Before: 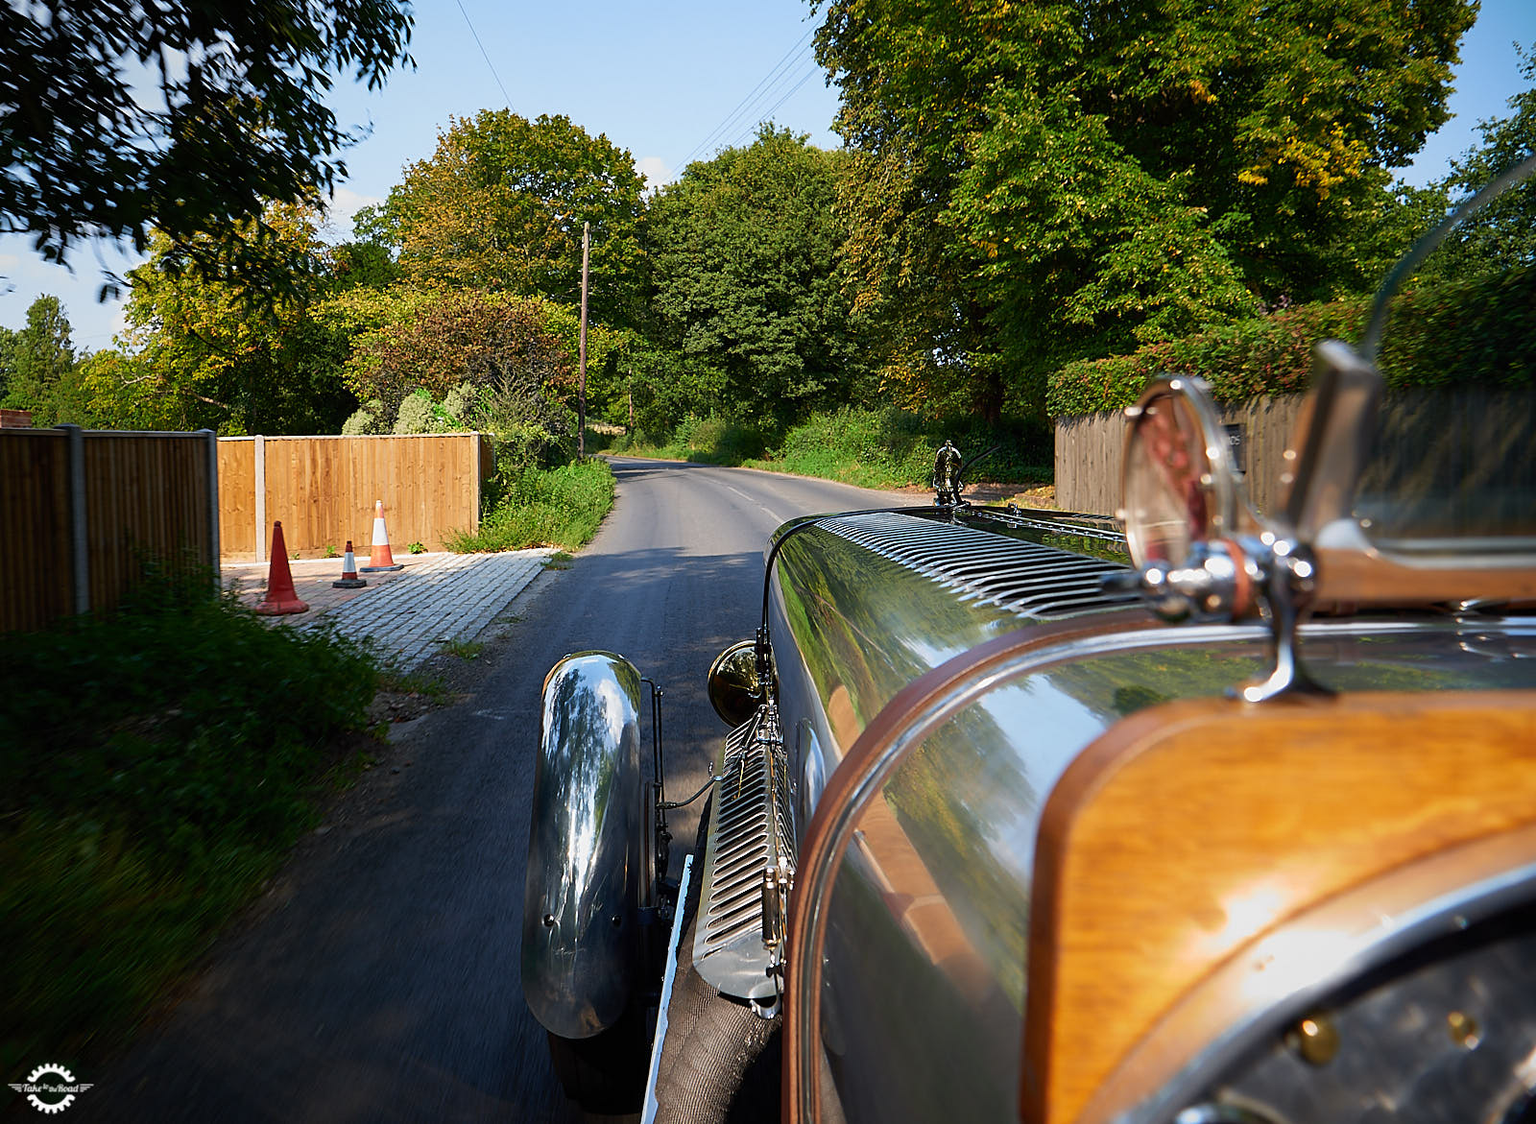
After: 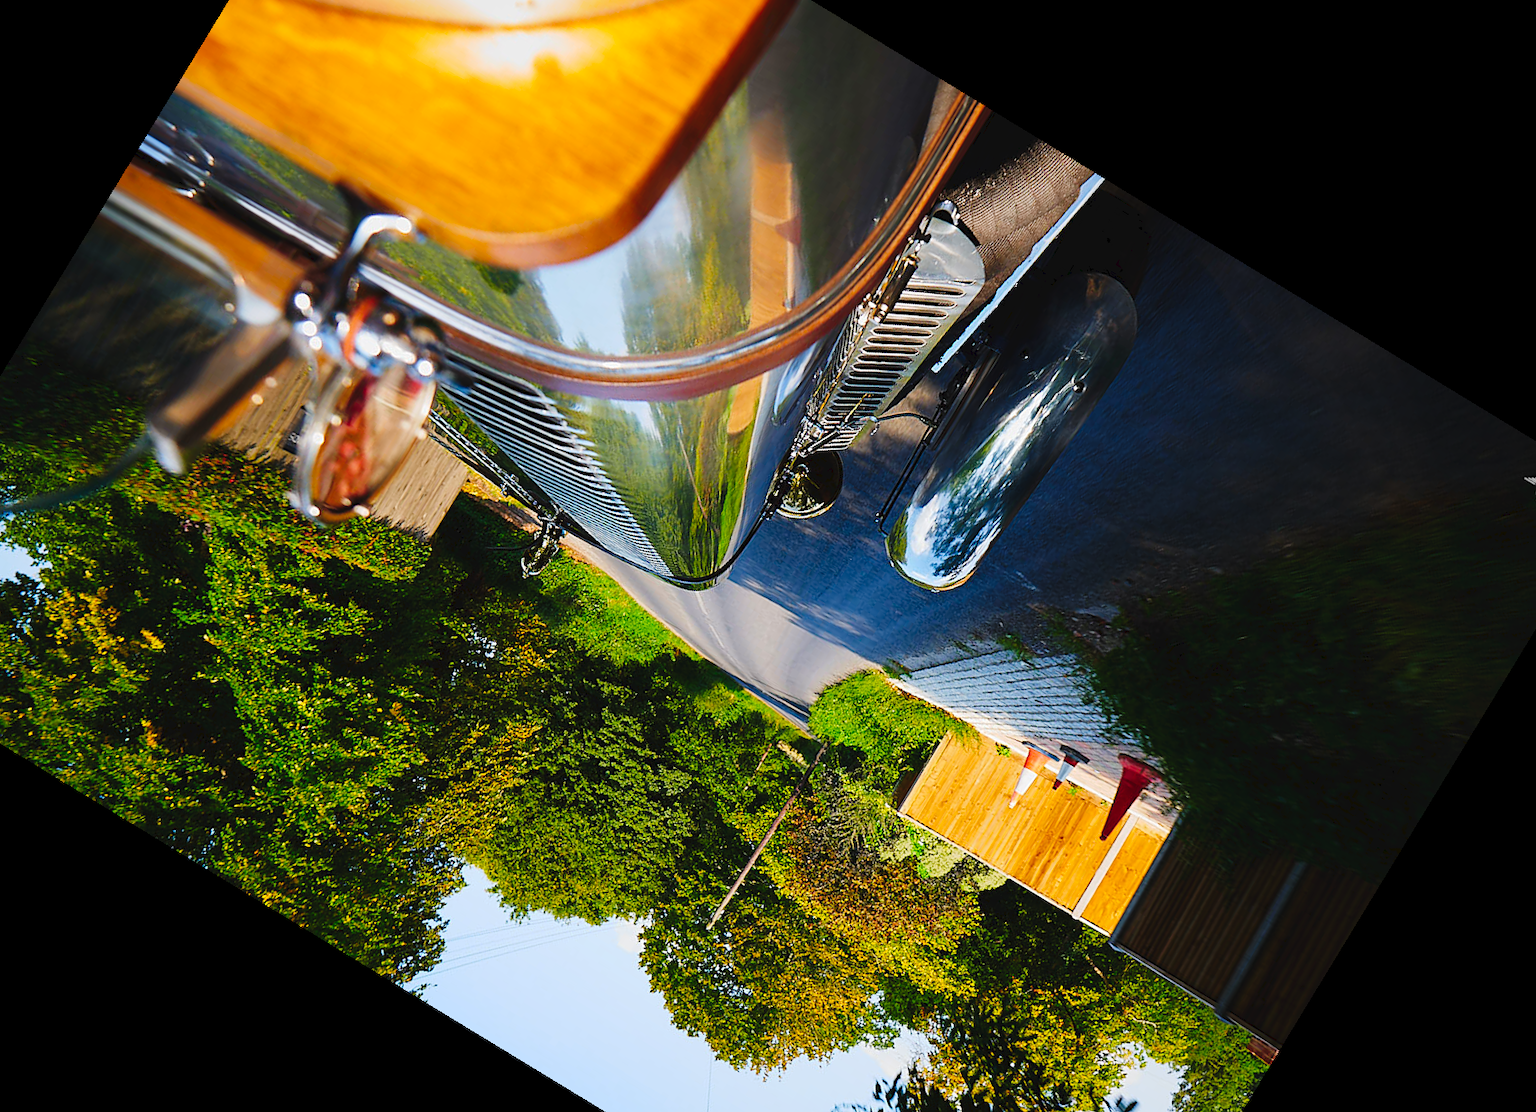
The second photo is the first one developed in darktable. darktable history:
color balance rgb: perceptual saturation grading › global saturation 20%, global vibrance 20%
tone curve: curves: ch0 [(0, 0) (0.003, 0.042) (0.011, 0.043) (0.025, 0.047) (0.044, 0.059) (0.069, 0.07) (0.1, 0.085) (0.136, 0.107) (0.177, 0.139) (0.224, 0.185) (0.277, 0.258) (0.335, 0.34) (0.399, 0.434) (0.468, 0.526) (0.543, 0.623) (0.623, 0.709) (0.709, 0.794) (0.801, 0.866) (0.898, 0.919) (1, 1)], preserve colors none
crop and rotate: angle 148.68°, left 9.111%, top 15.603%, right 4.588%, bottom 17.041%
